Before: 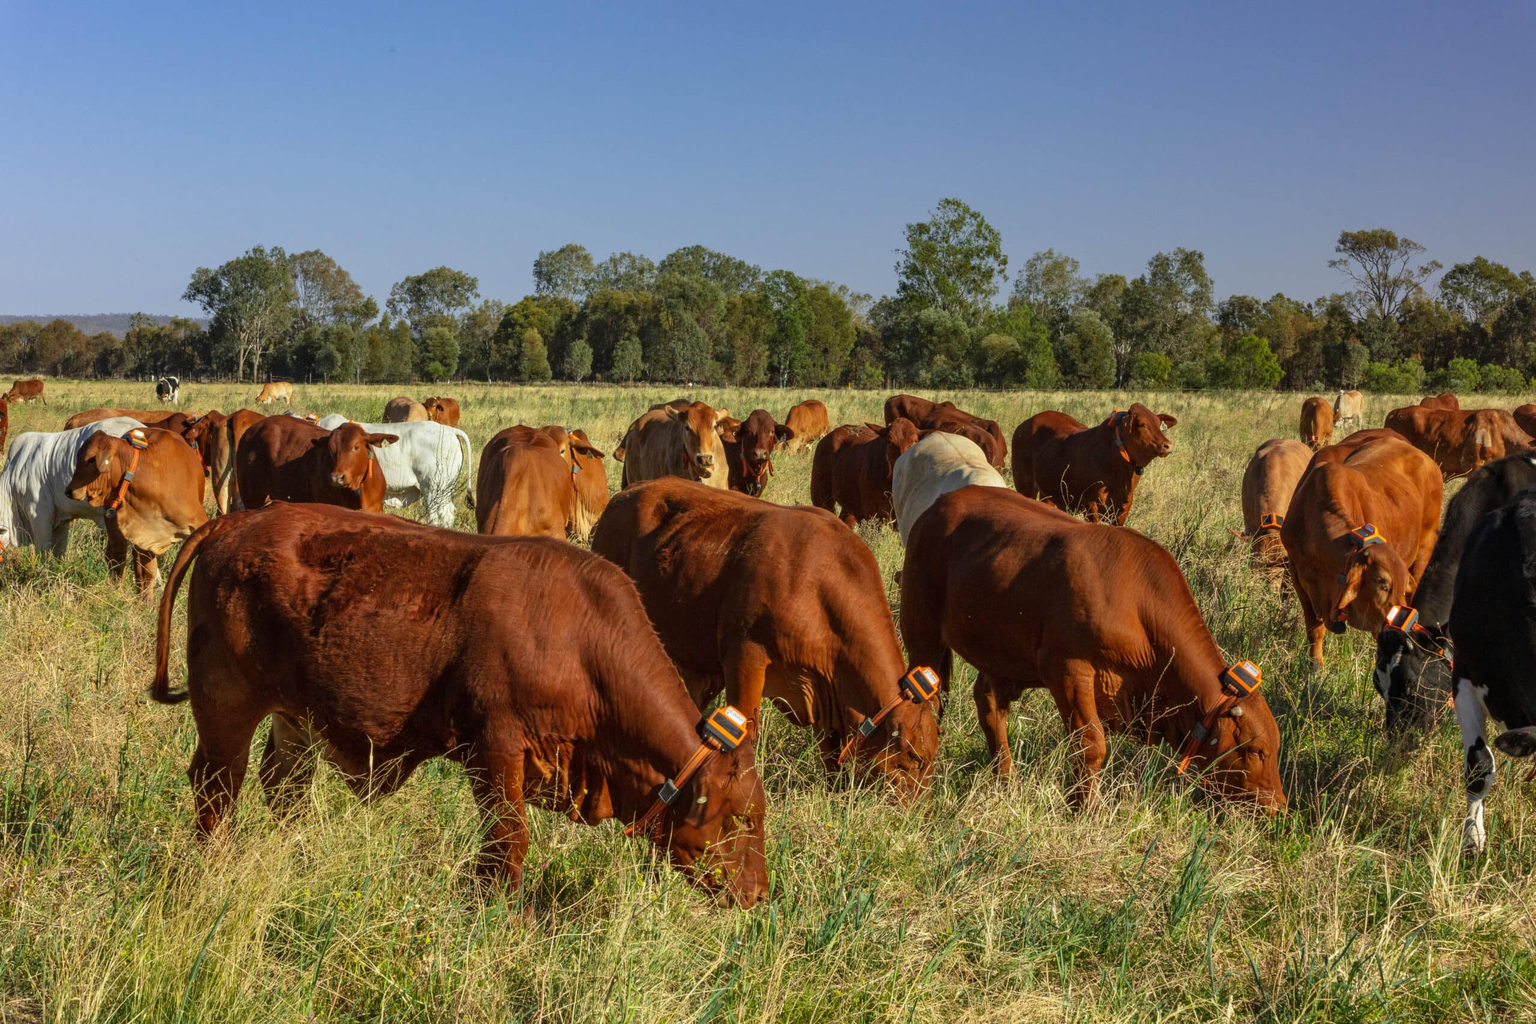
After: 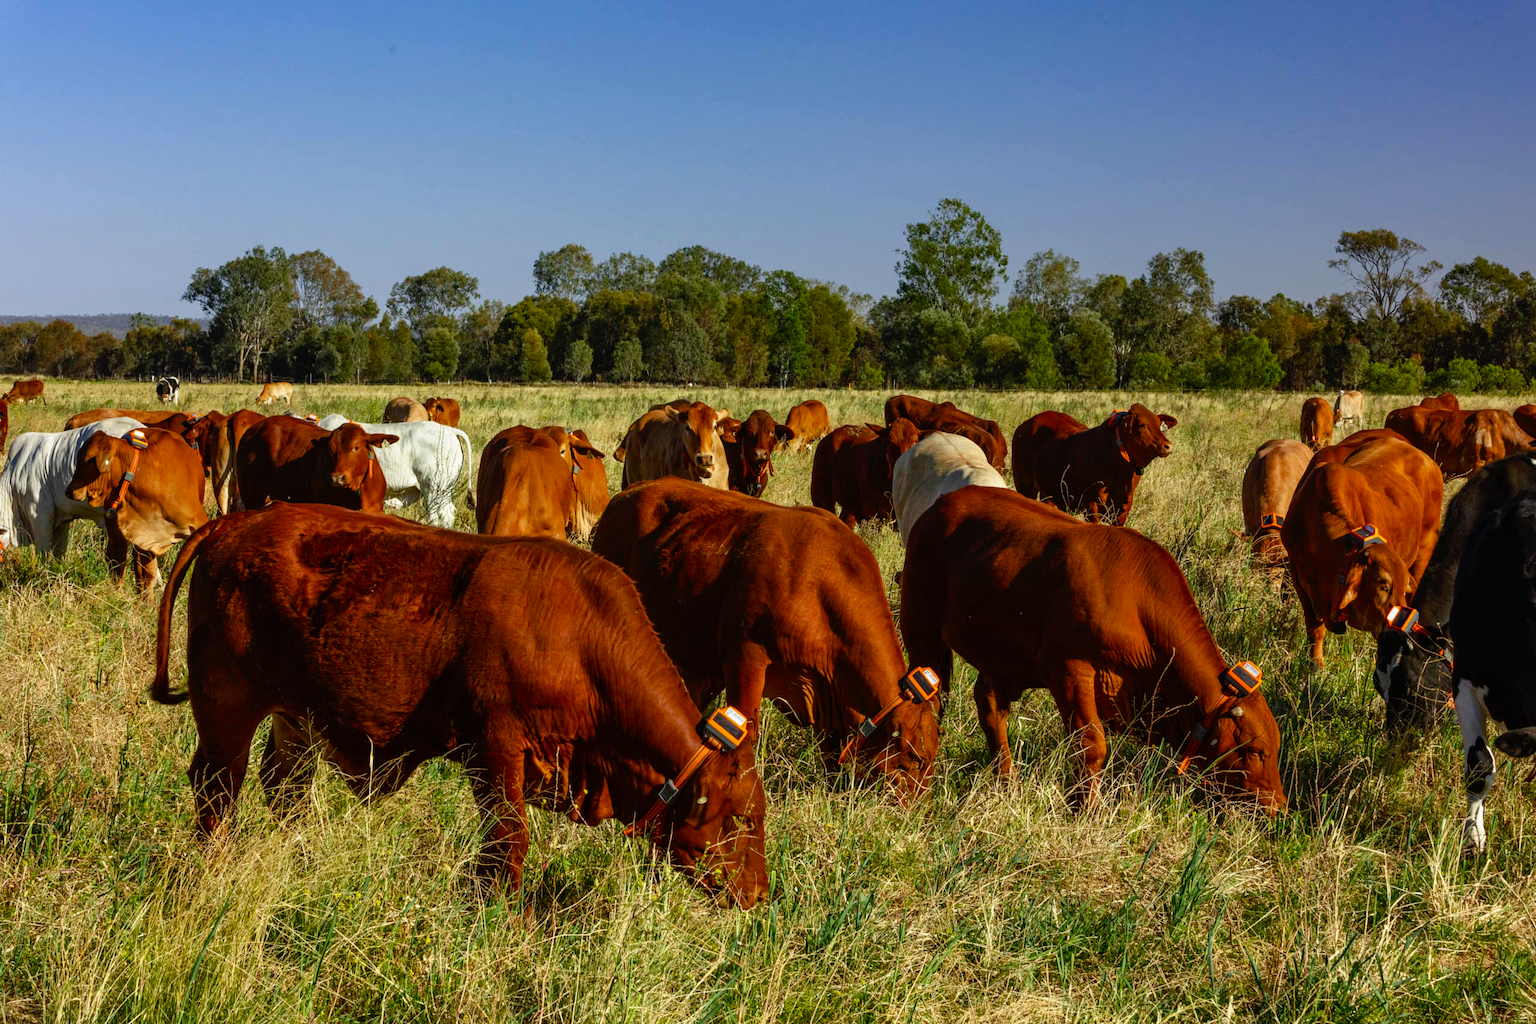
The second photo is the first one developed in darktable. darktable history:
tone equalizer: on, module defaults
tone curve: curves: ch0 [(0, 0) (0.003, 0.004) (0.011, 0.008) (0.025, 0.012) (0.044, 0.02) (0.069, 0.028) (0.1, 0.034) (0.136, 0.059) (0.177, 0.1) (0.224, 0.151) (0.277, 0.203) (0.335, 0.266) (0.399, 0.344) (0.468, 0.414) (0.543, 0.507) (0.623, 0.602) (0.709, 0.704) (0.801, 0.804) (0.898, 0.927) (1, 1)], preserve colors none
color balance rgb: perceptual saturation grading › global saturation 20%, perceptual saturation grading › highlights -25%, perceptual saturation grading › shadows 50%, global vibrance -25%
